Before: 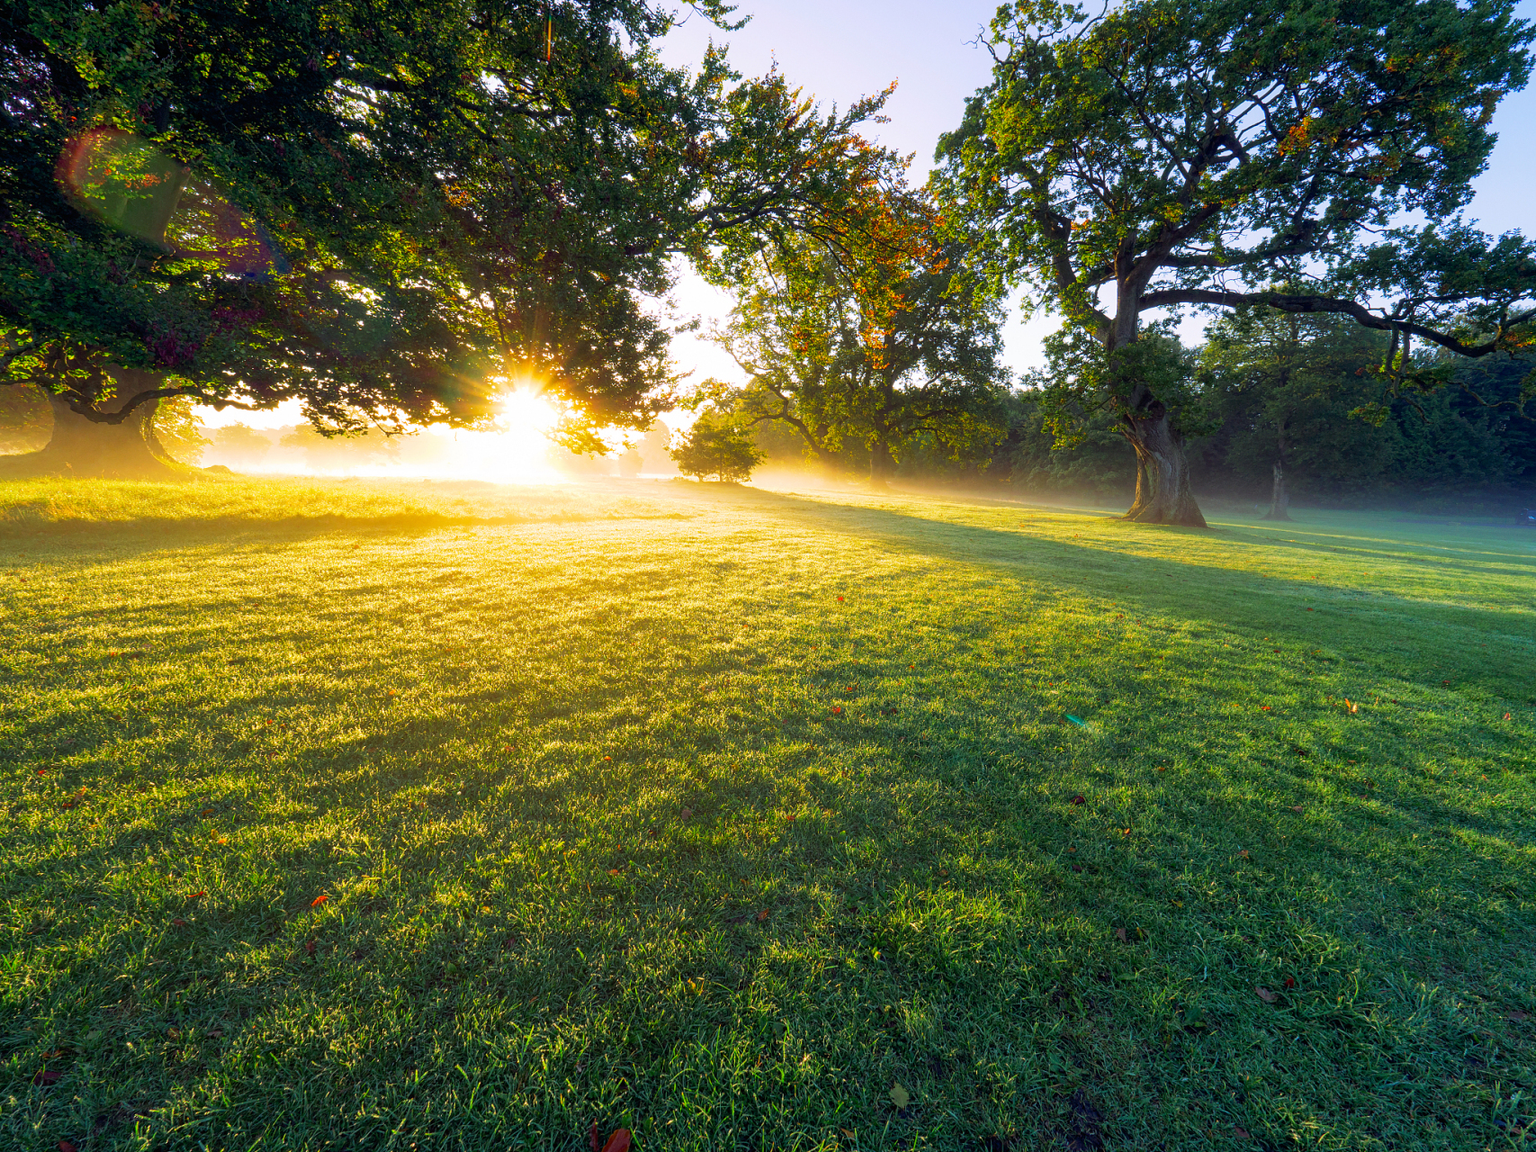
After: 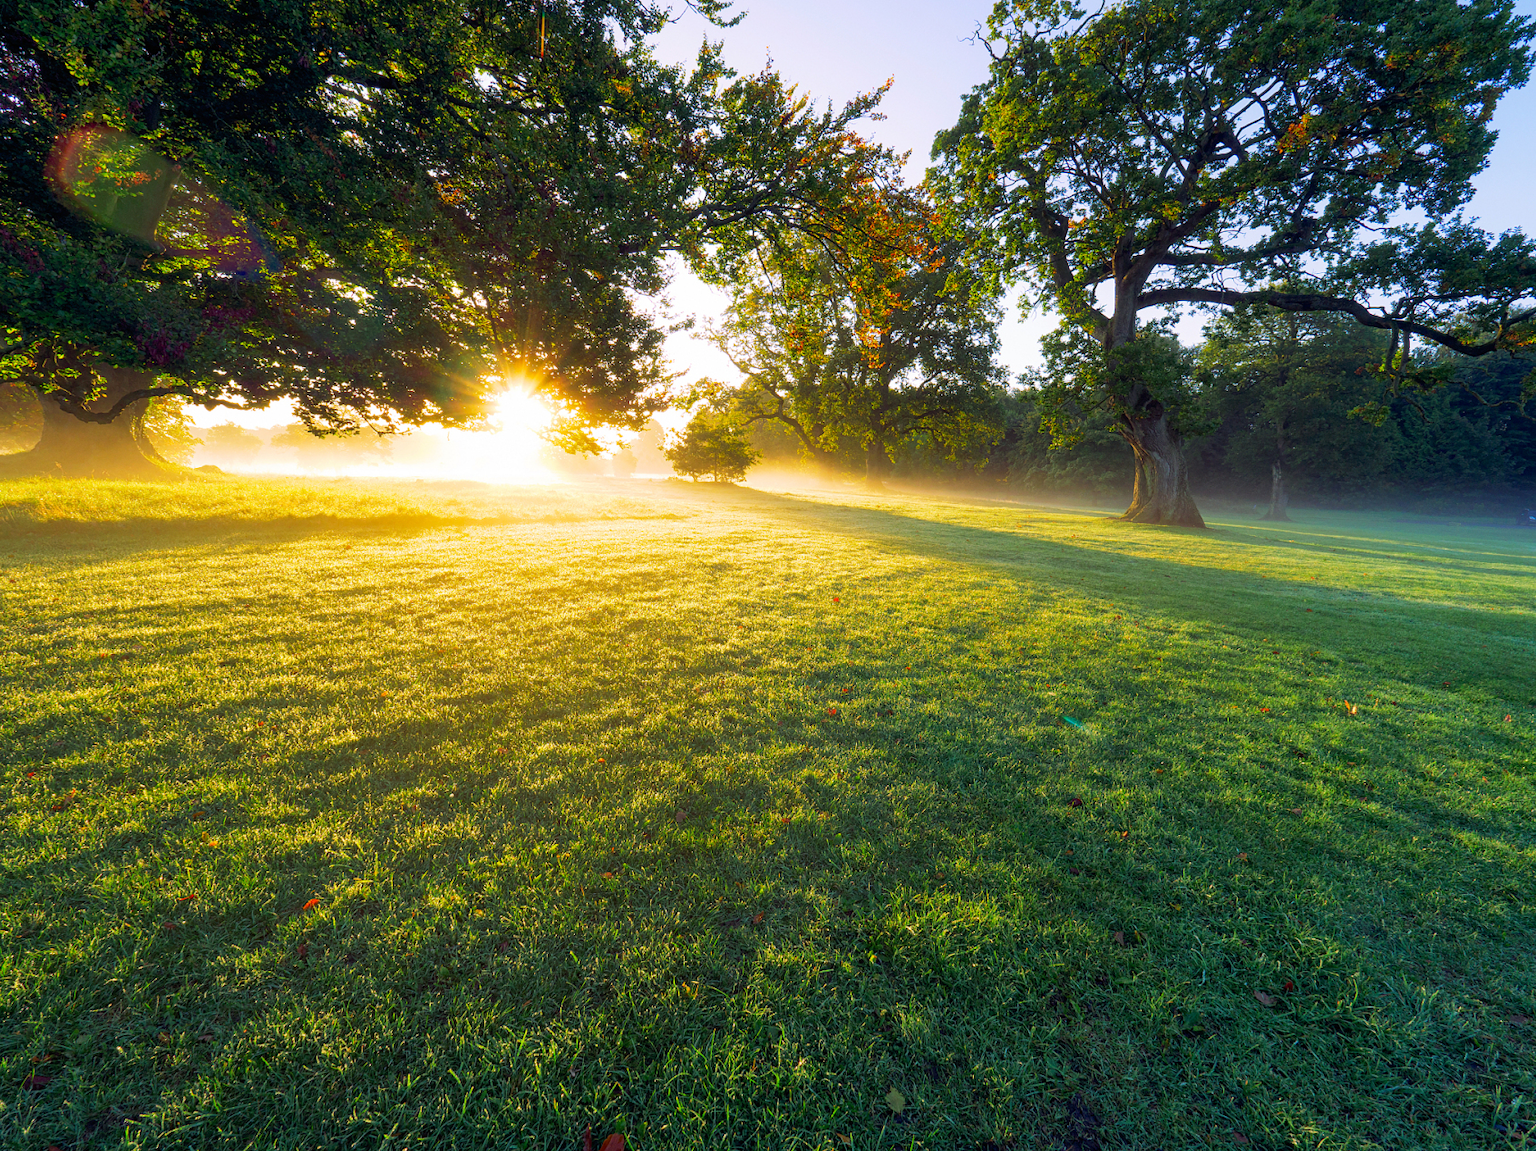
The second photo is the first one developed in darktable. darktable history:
crop and rotate: left 0.759%, top 0.345%, bottom 0.382%
